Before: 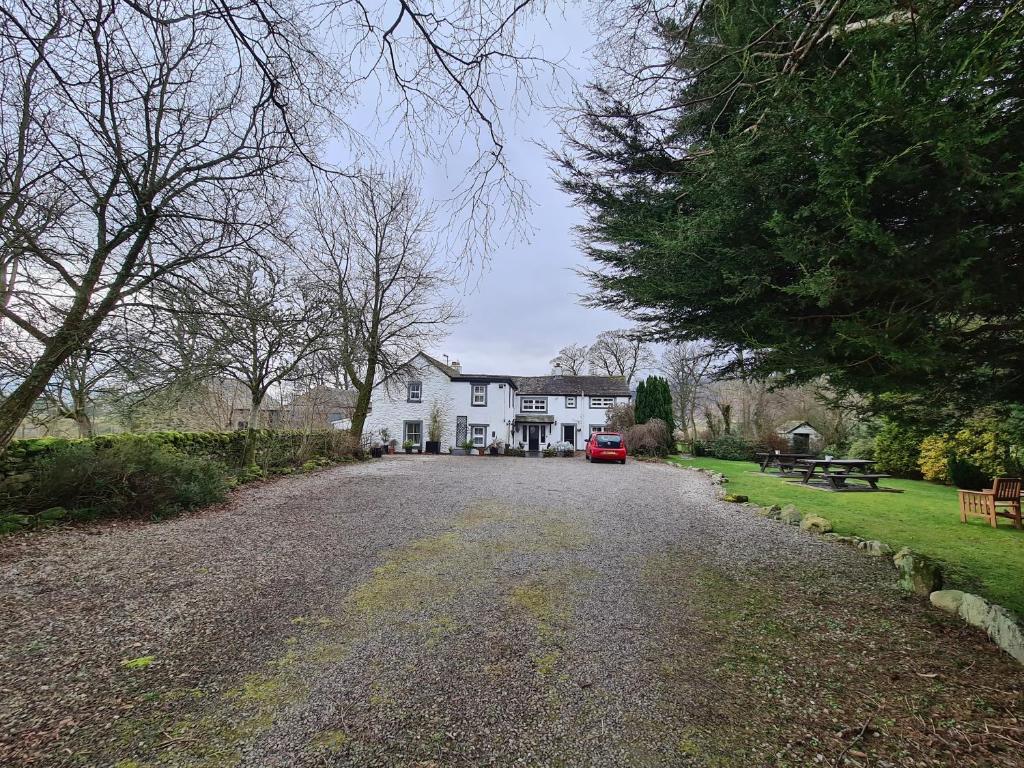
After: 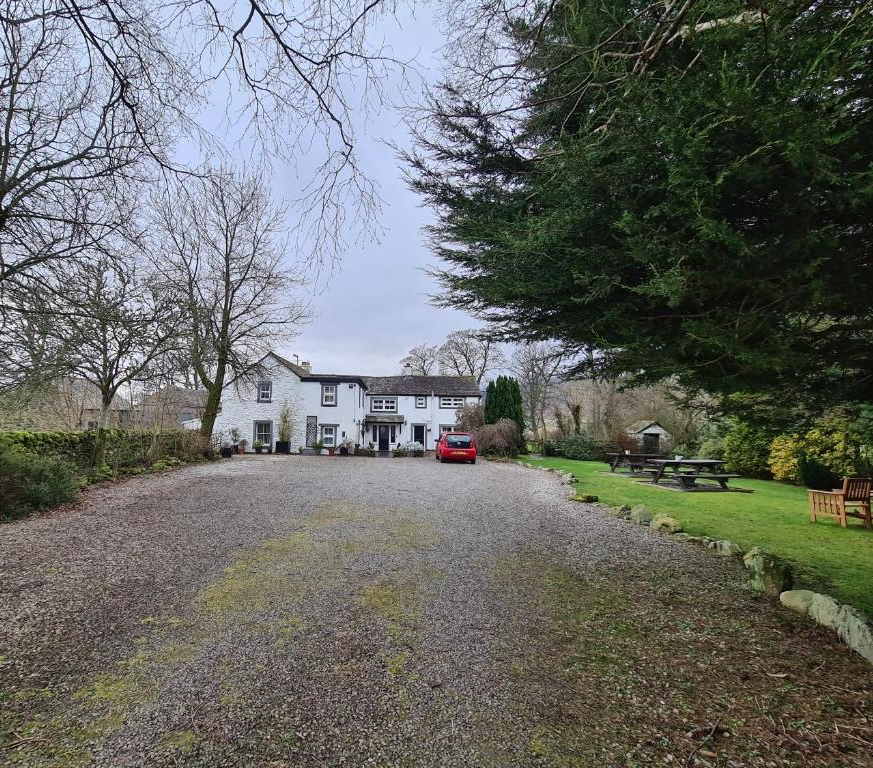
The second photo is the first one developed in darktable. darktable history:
levels: mode automatic
crop and rotate: left 14.684%
